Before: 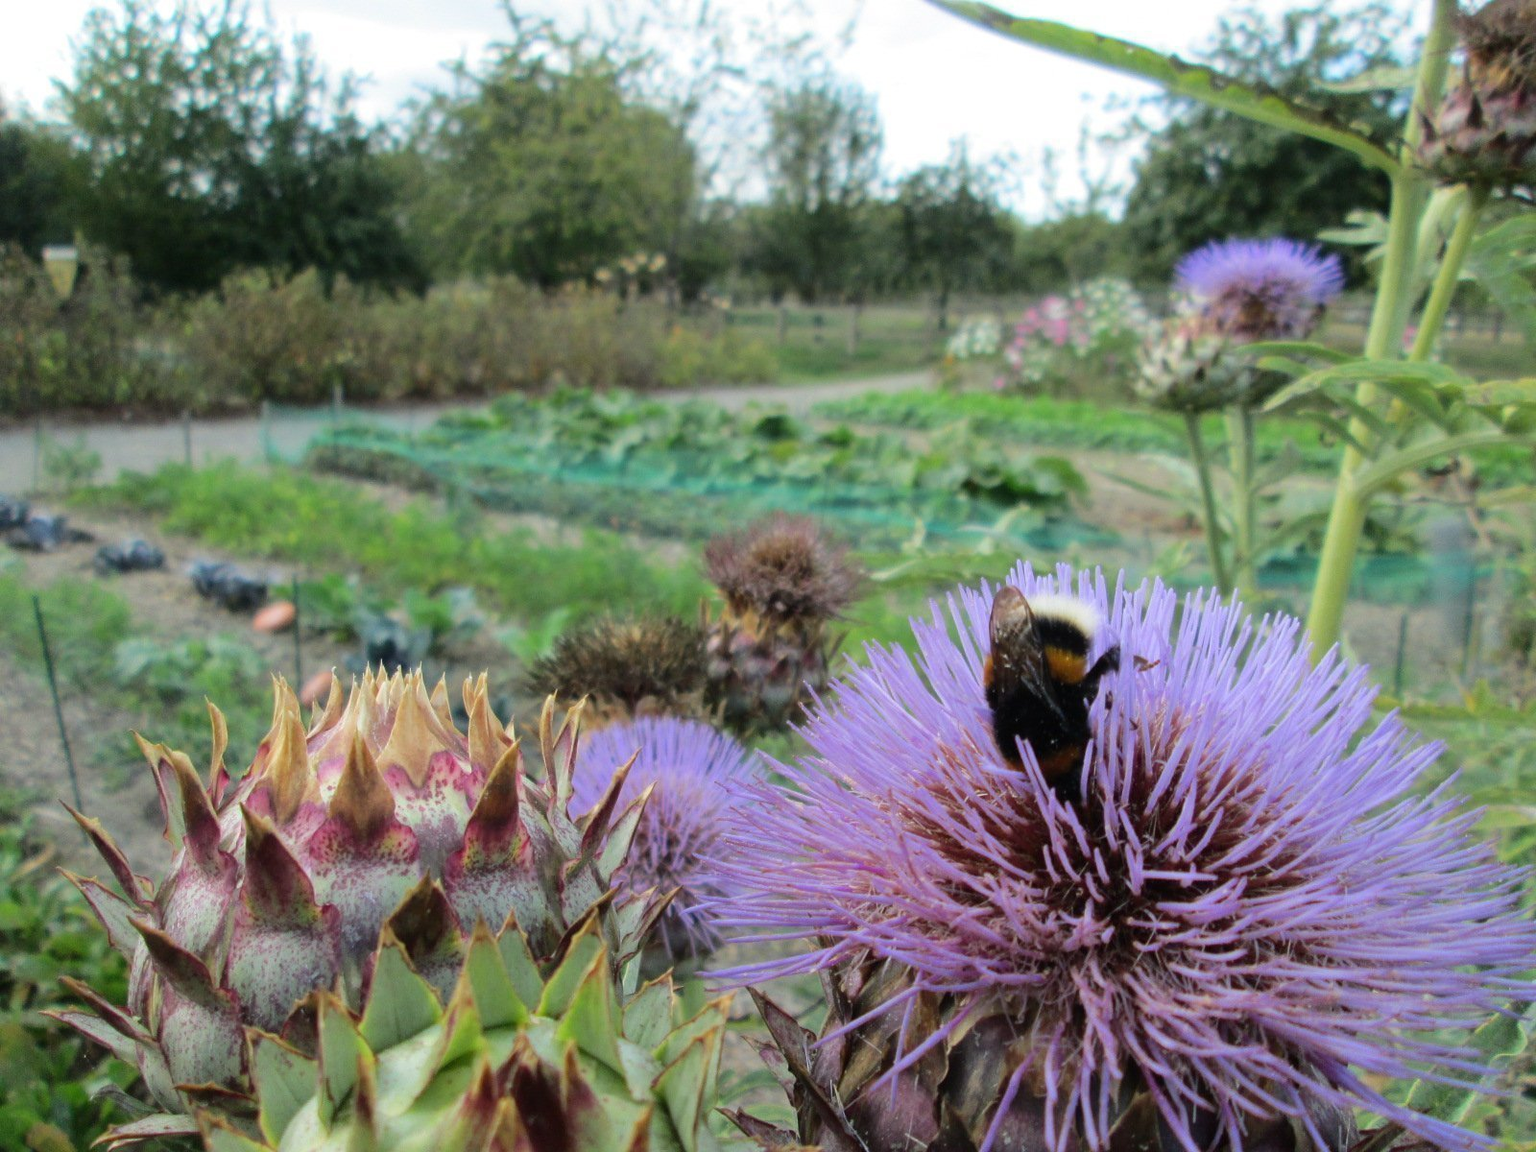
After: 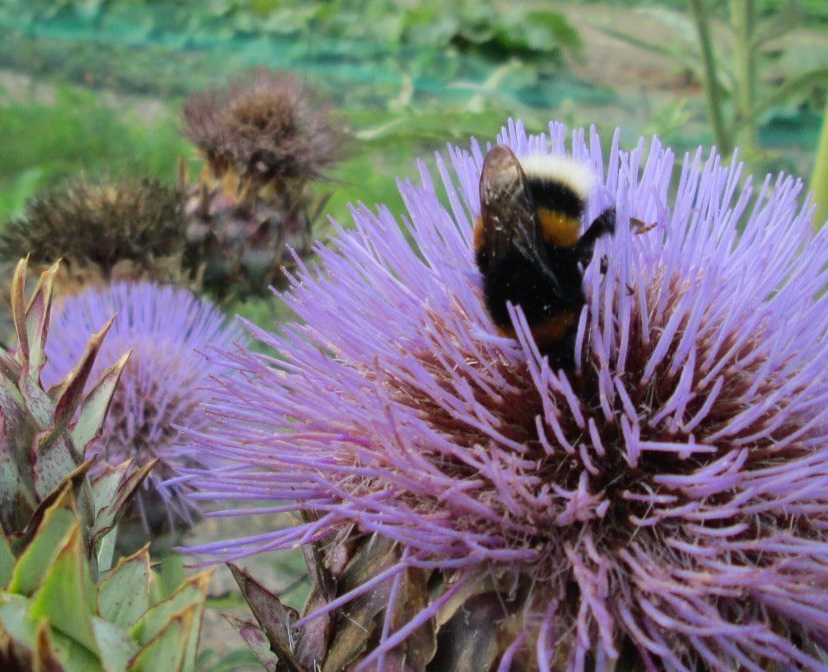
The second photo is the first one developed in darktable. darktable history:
crop: left 34.479%, top 38.822%, right 13.718%, bottom 5.172%
vignetting: brightness -0.233, saturation 0.141
